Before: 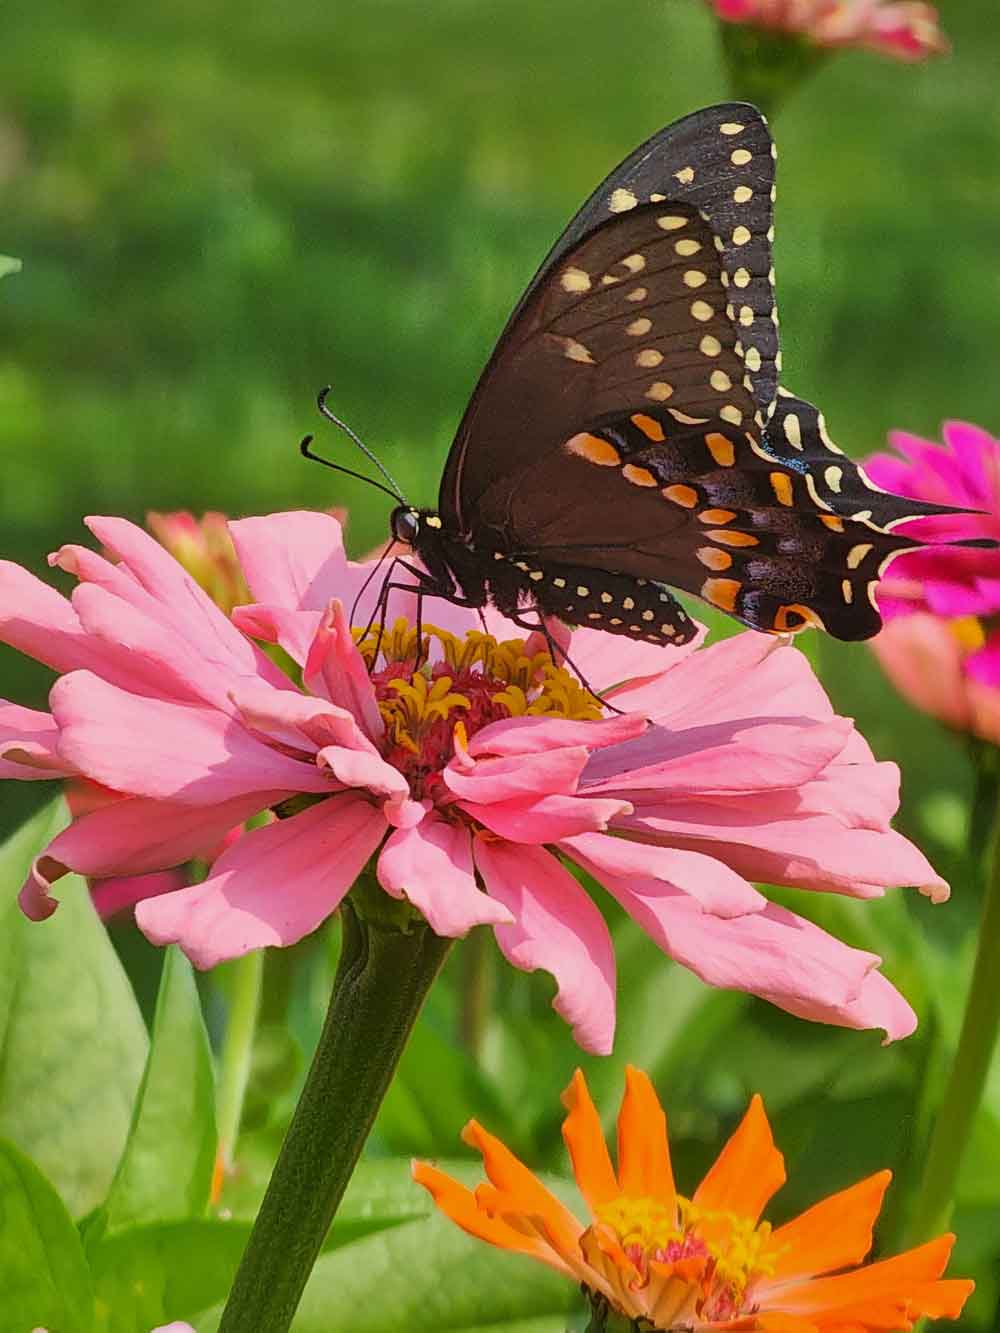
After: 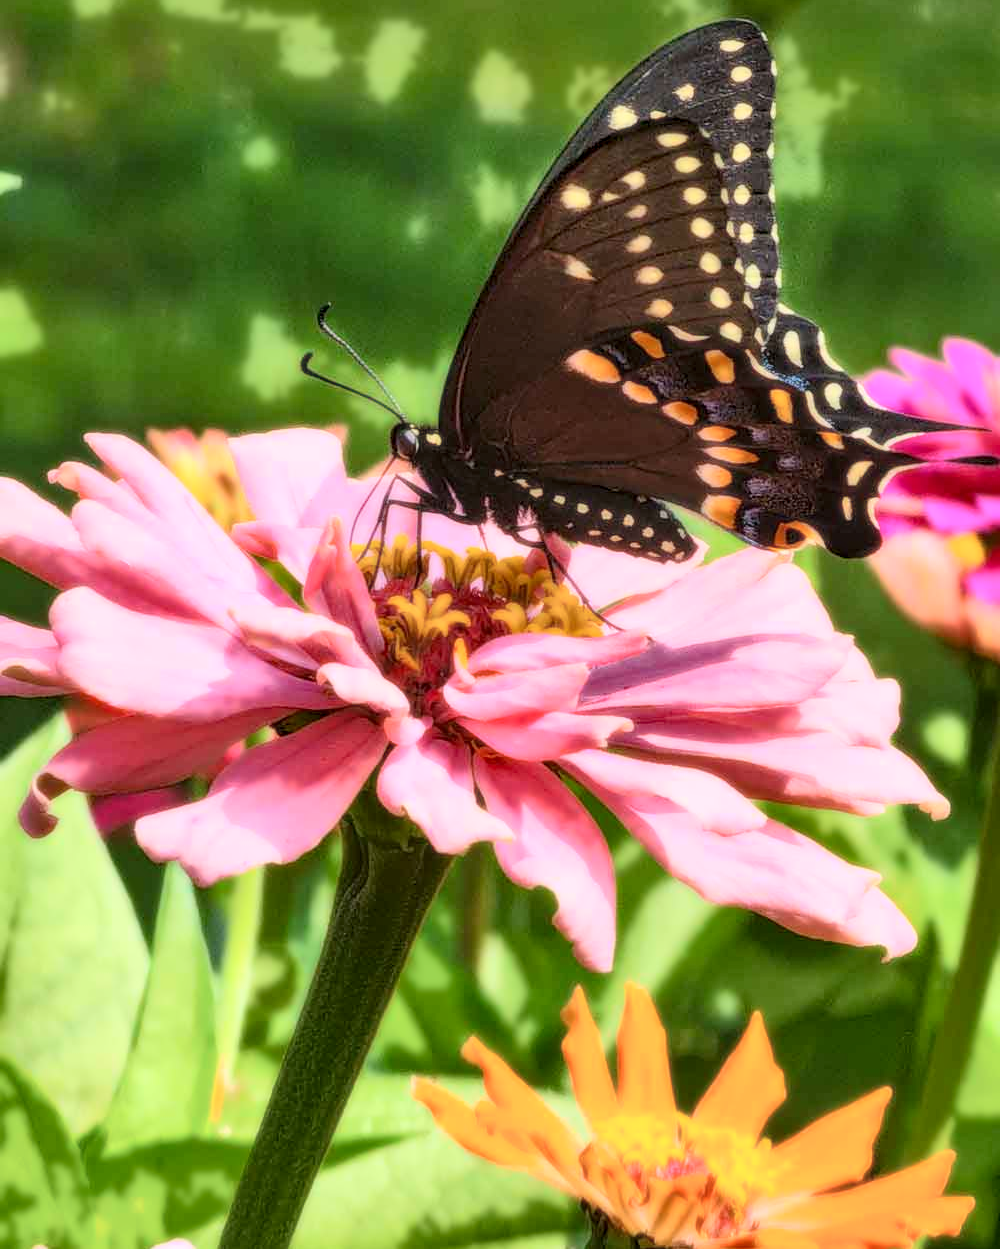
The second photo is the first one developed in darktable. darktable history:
haze removal: adaptive false
local contrast: on, module defaults
crop and rotate: top 6.25%
bloom: size 0%, threshold 54.82%, strength 8.31%
